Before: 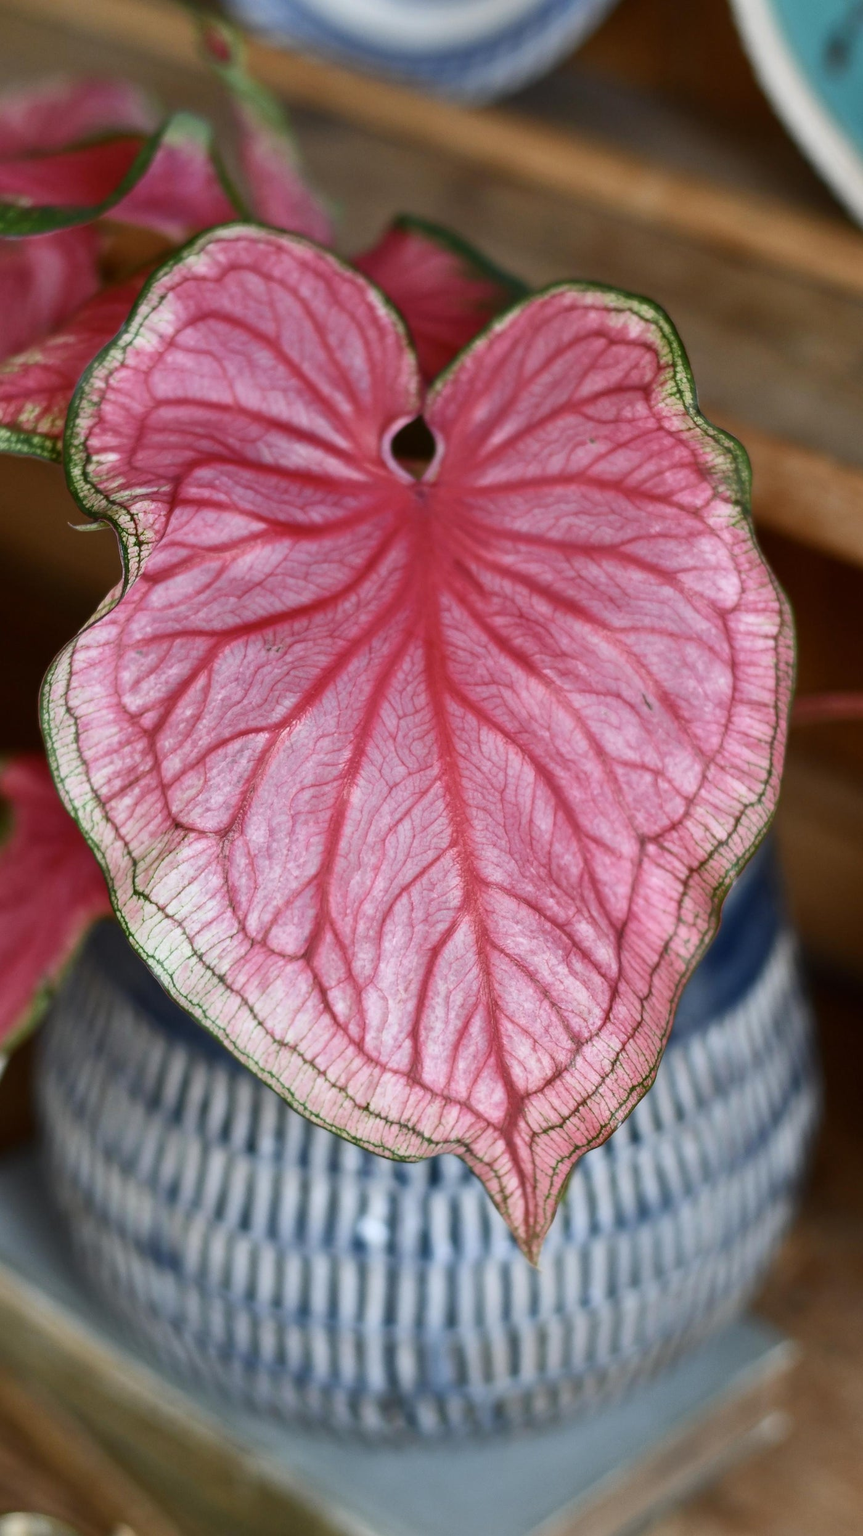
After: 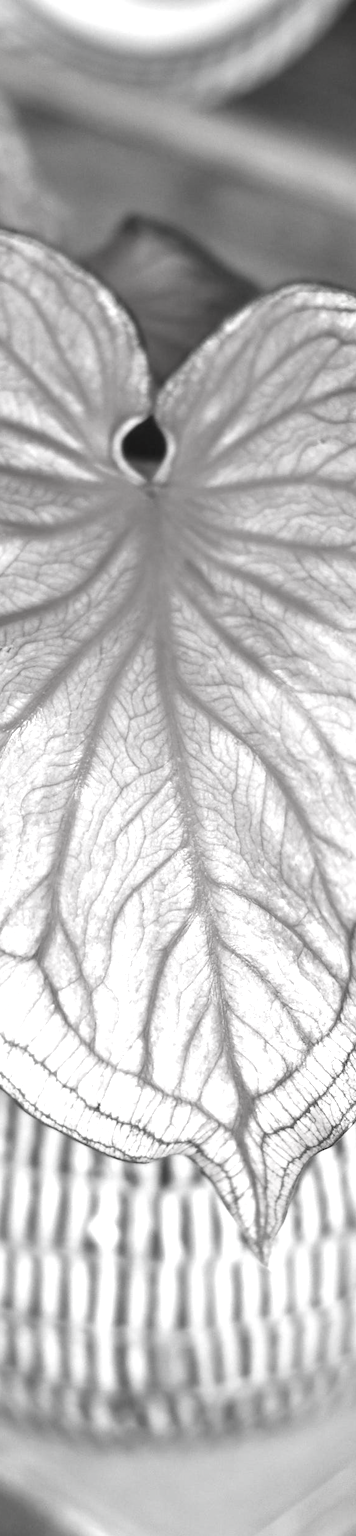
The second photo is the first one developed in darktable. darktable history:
crop: left 31.27%, right 27.442%
exposure: black level correction 0, exposure 1.2 EV, compensate exposure bias true, compensate highlight preservation false
contrast brightness saturation: saturation -0.986
